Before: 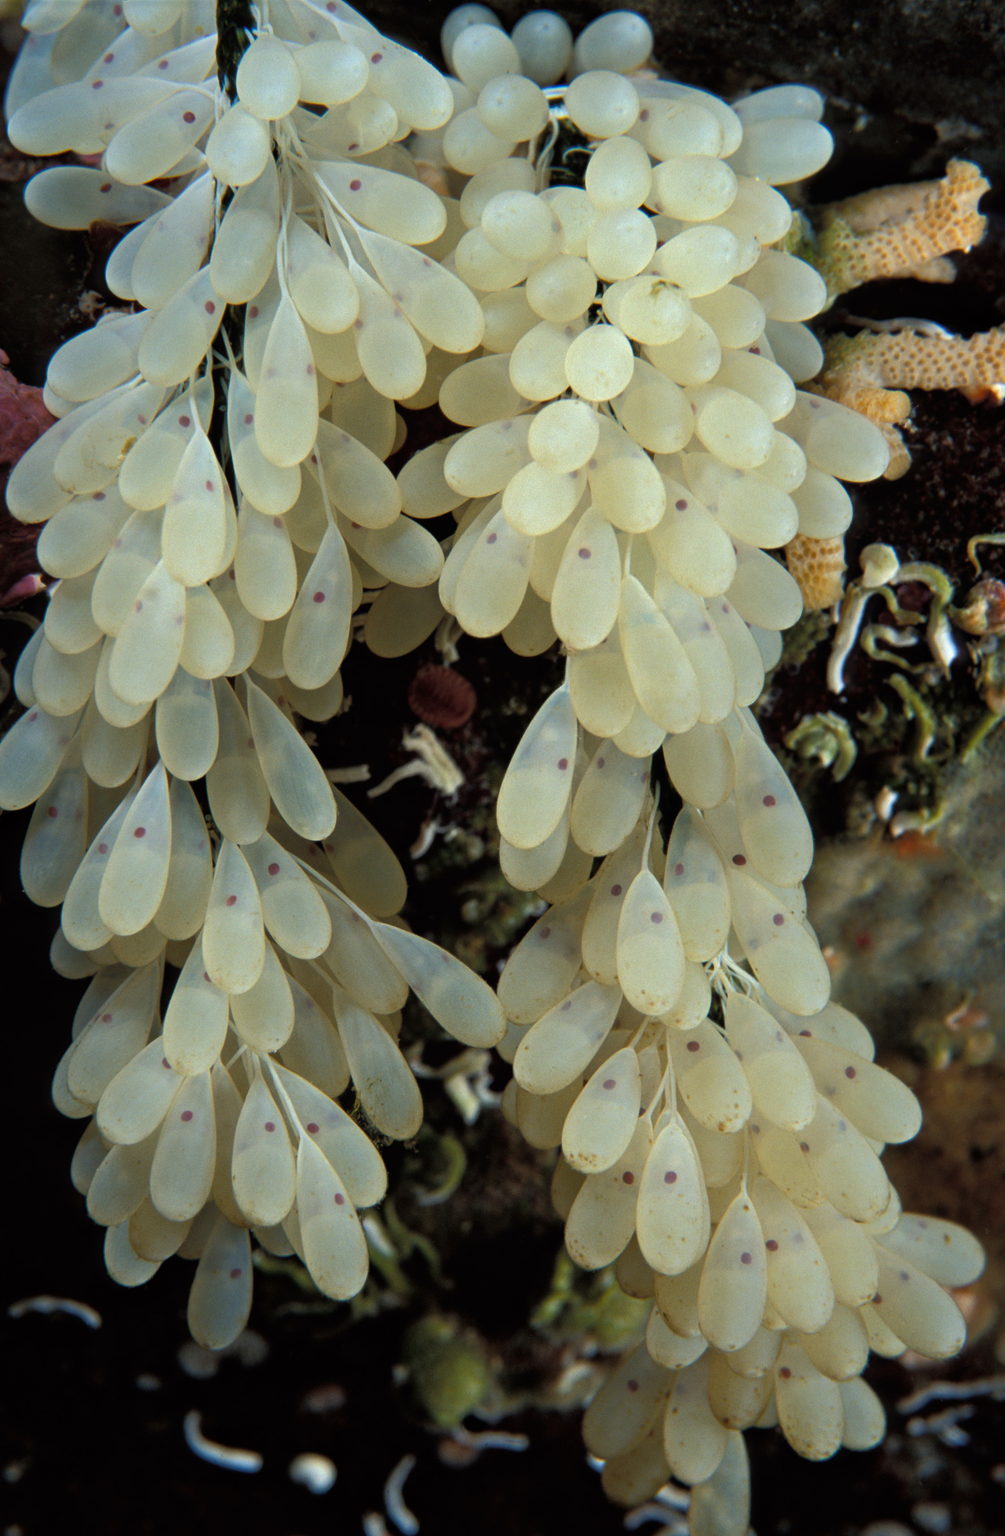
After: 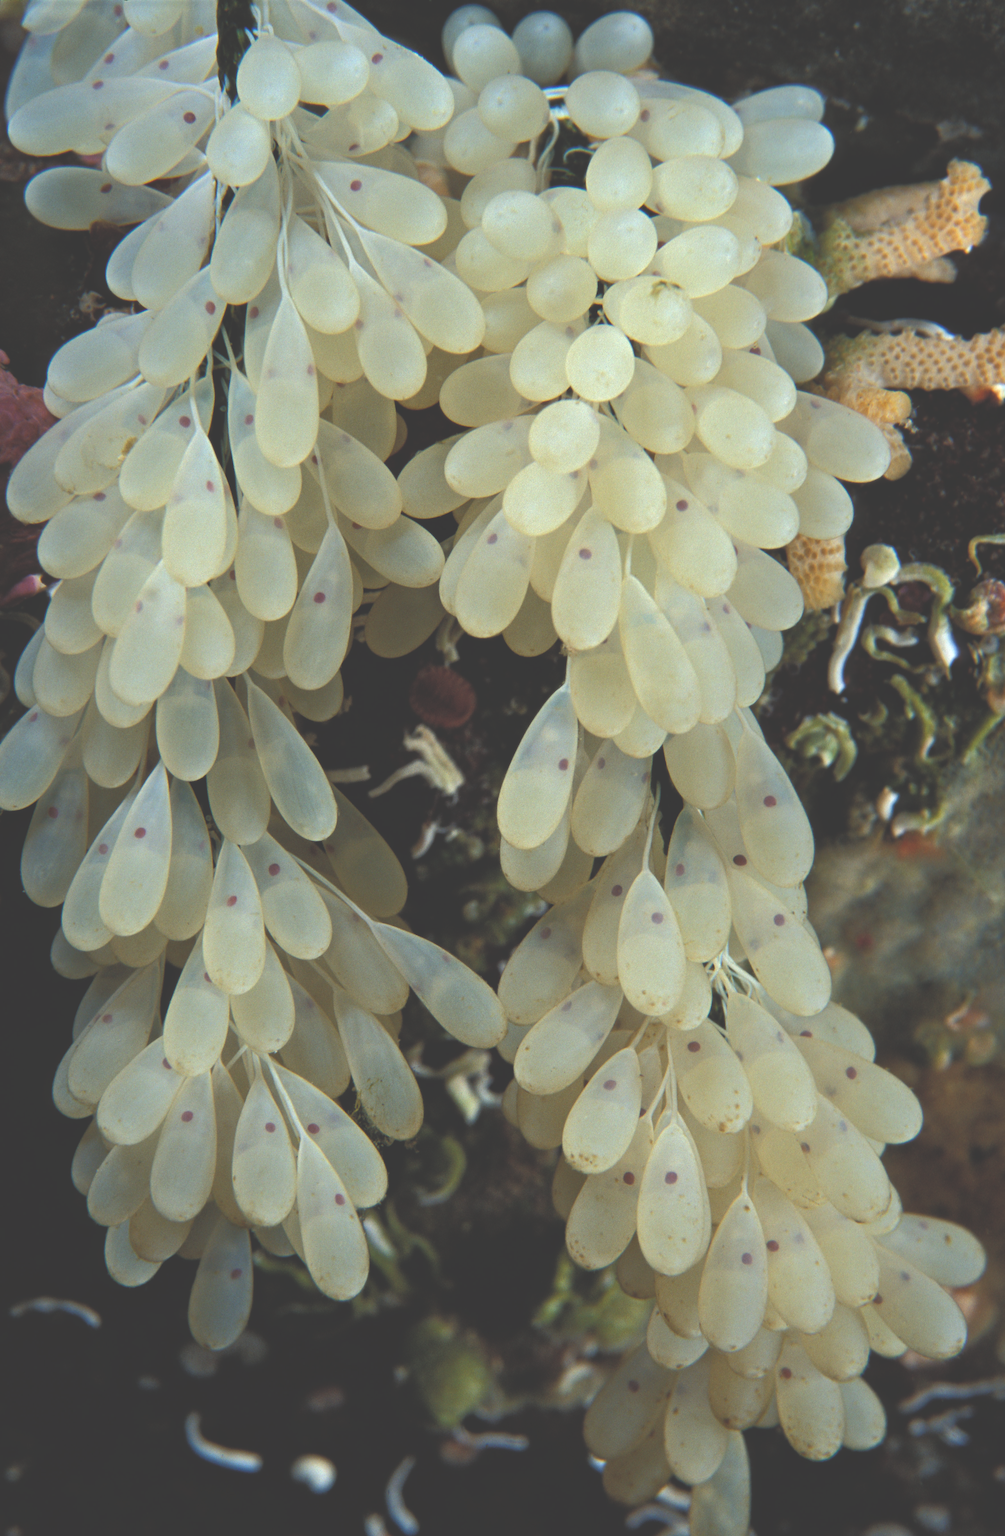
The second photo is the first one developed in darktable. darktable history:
exposure: black level correction -0.04, exposure 0.06 EV, compensate exposure bias true, compensate highlight preservation false
